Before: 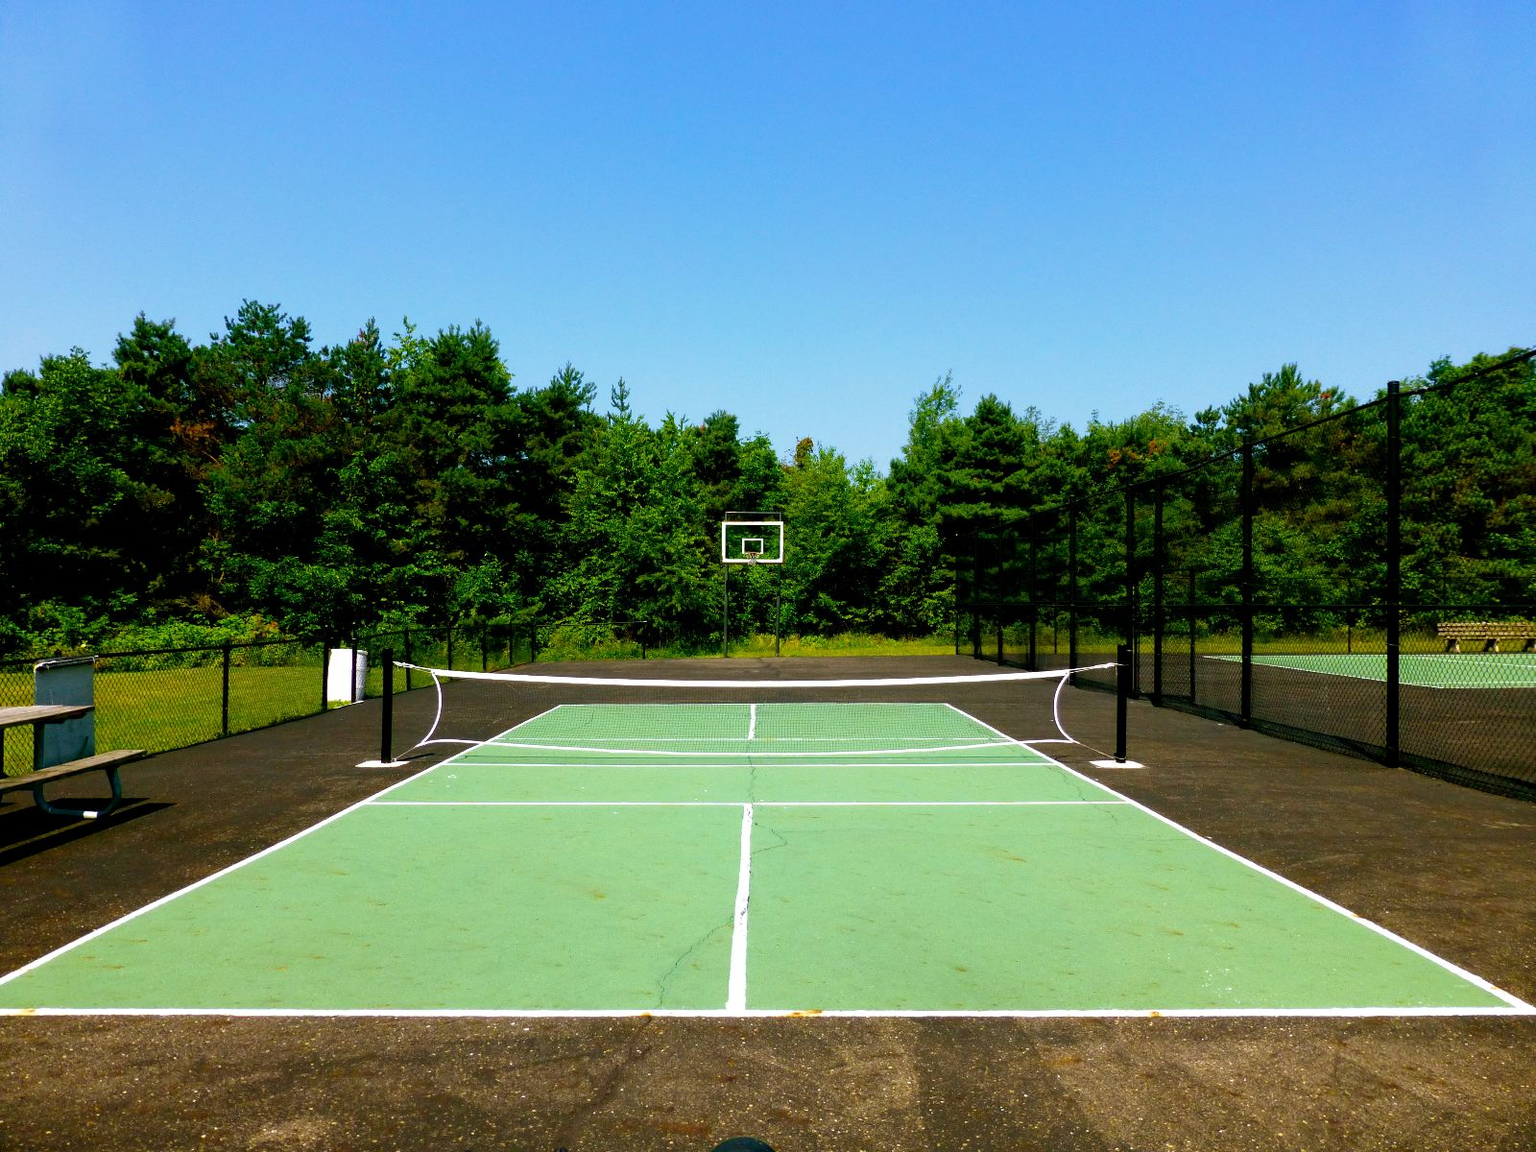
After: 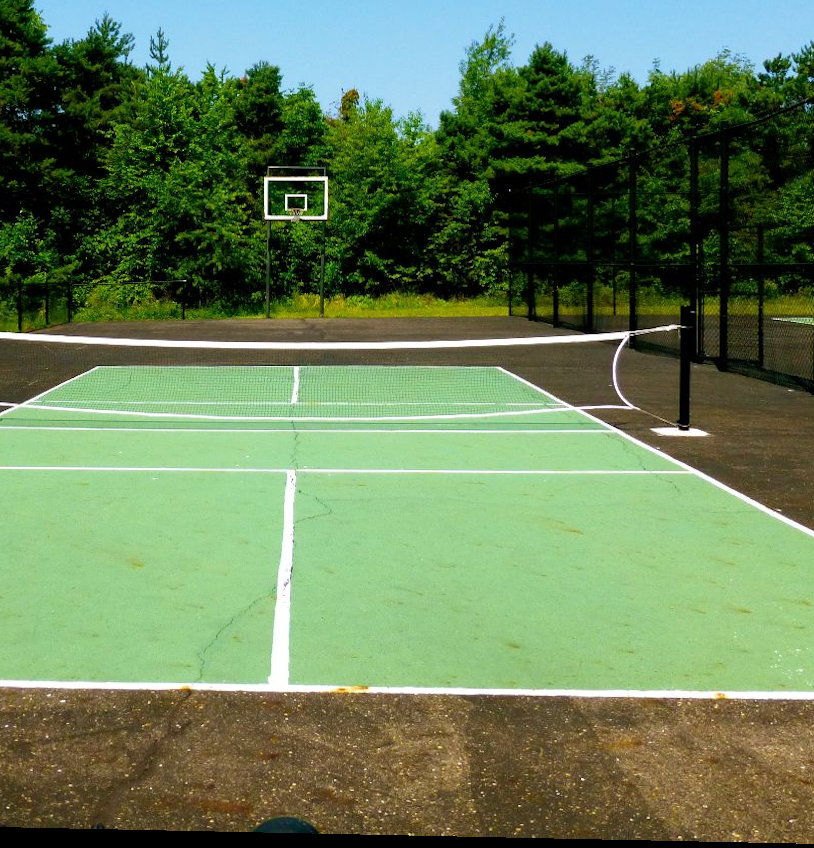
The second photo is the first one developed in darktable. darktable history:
crop and rotate: left 29.237%, top 31.152%, right 19.807%
rotate and perspective: lens shift (horizontal) -0.055, automatic cropping off
